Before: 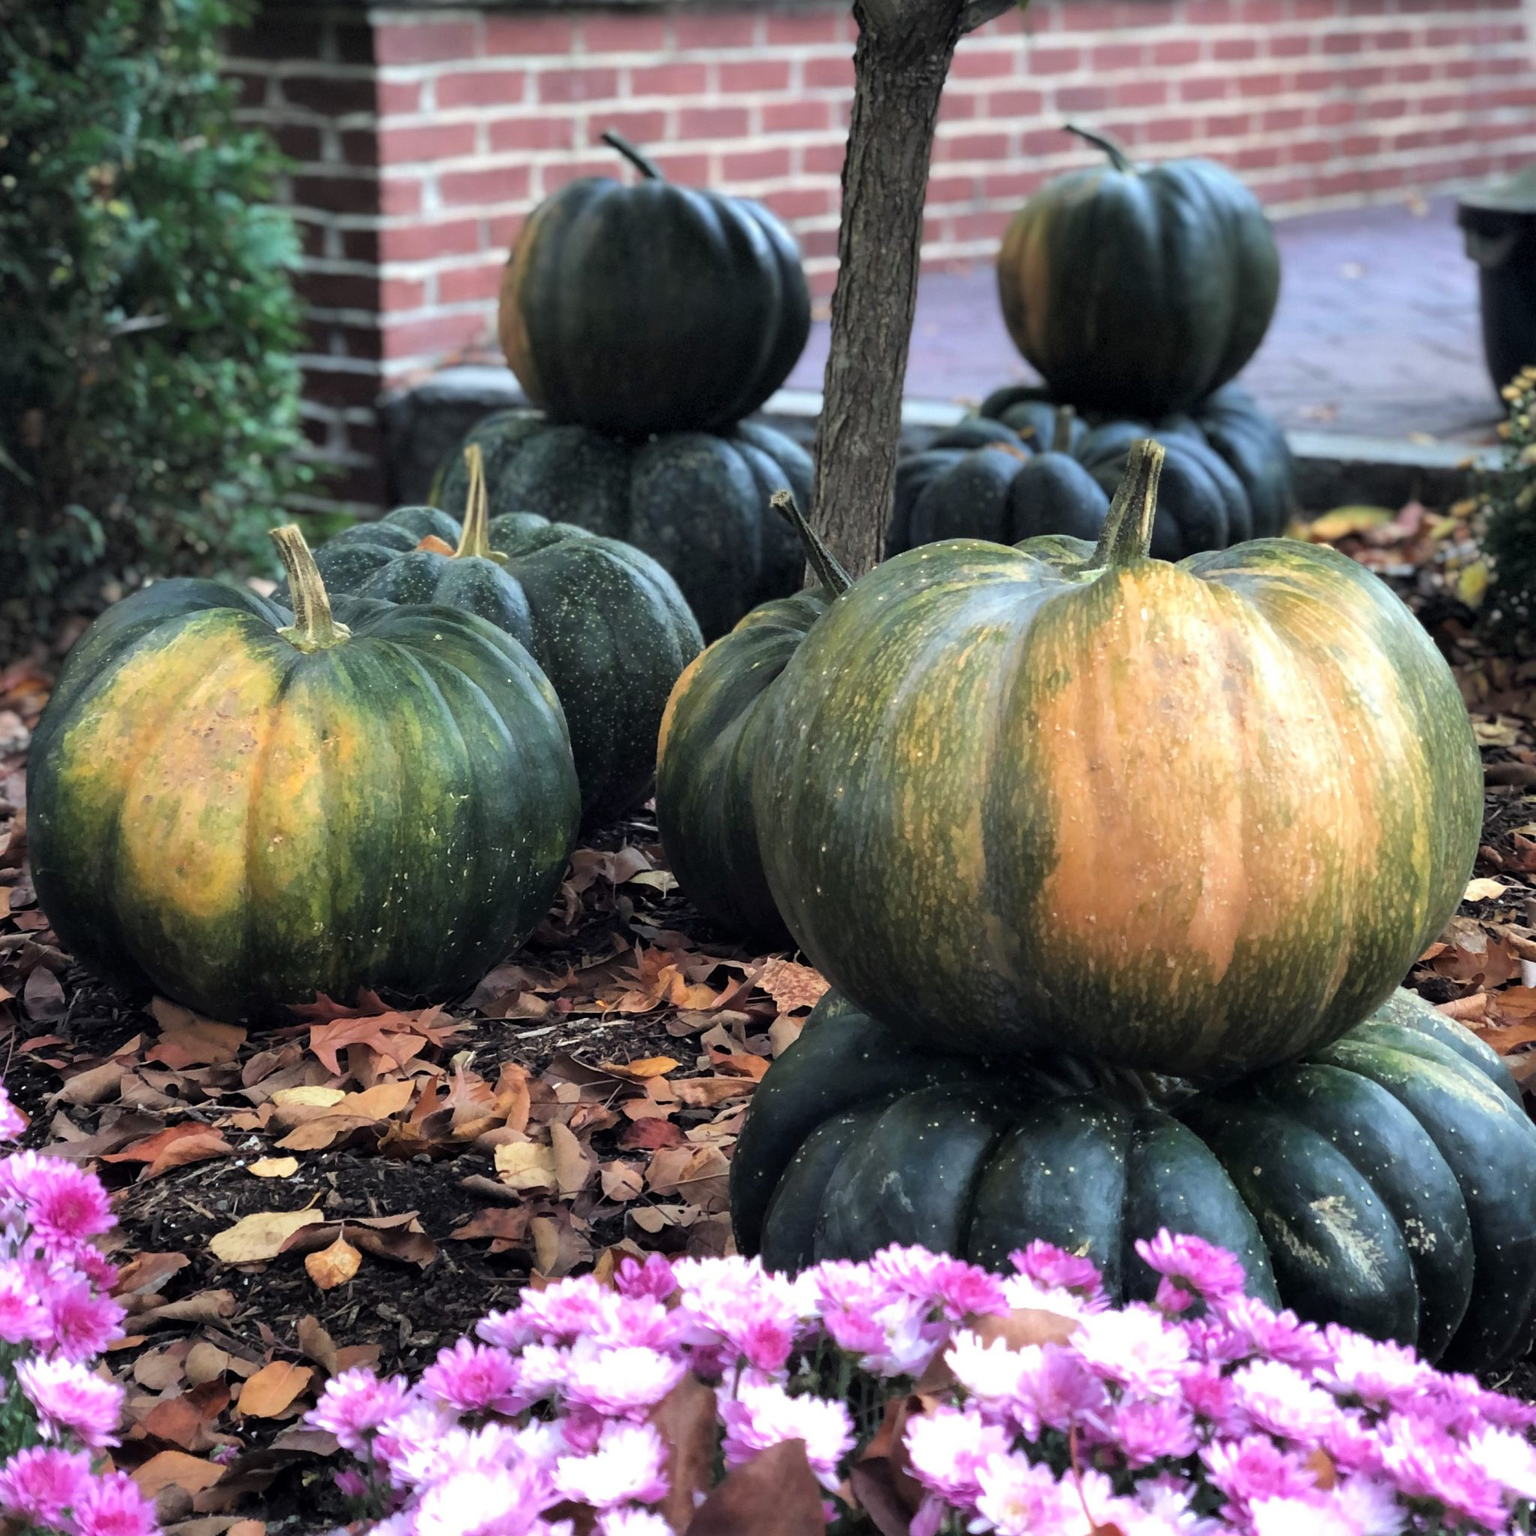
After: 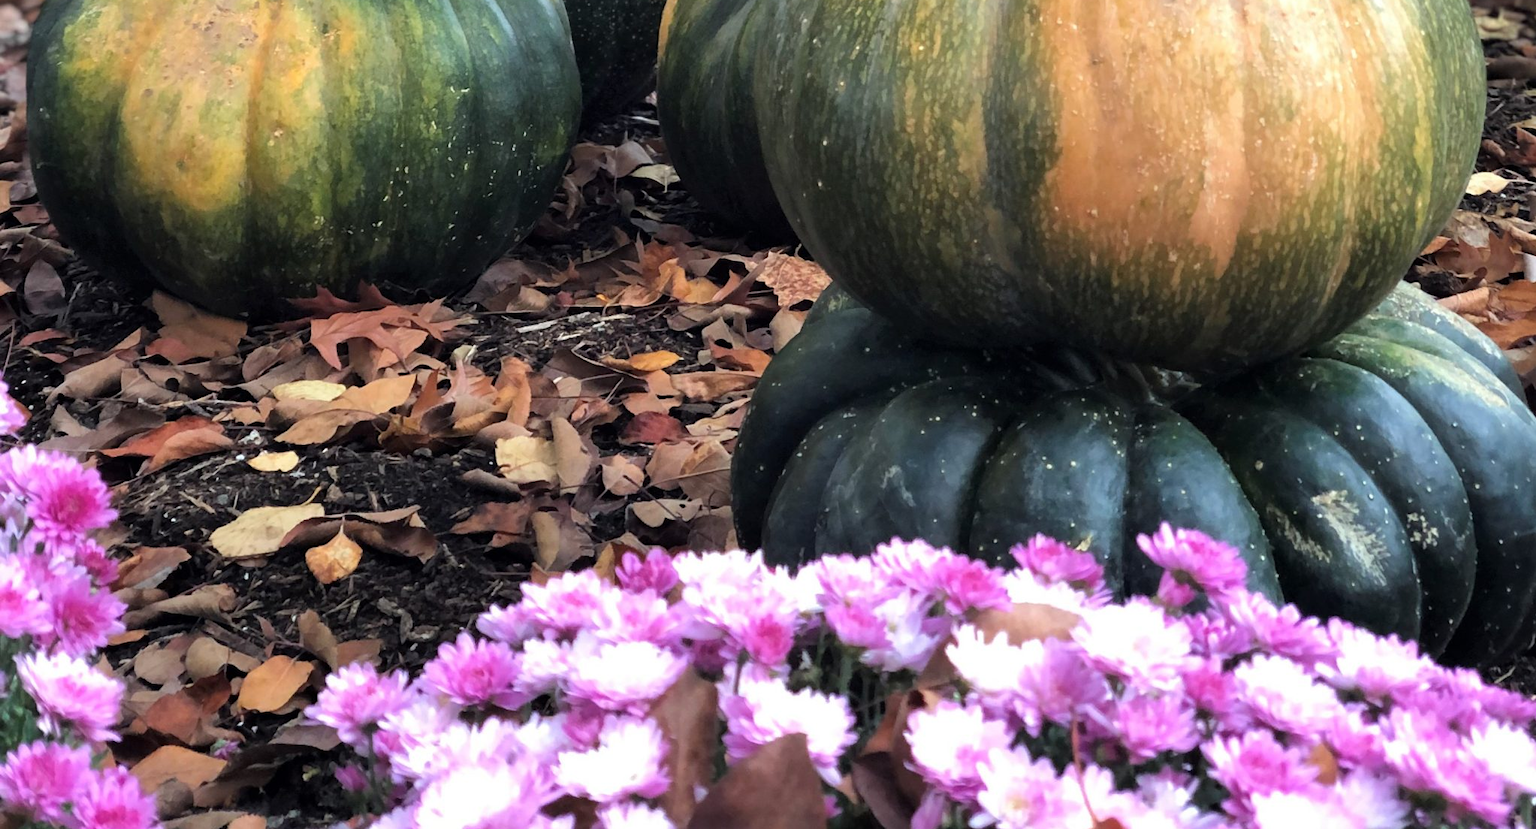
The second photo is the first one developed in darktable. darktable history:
crop and rotate: top 46.012%, right 0.122%
